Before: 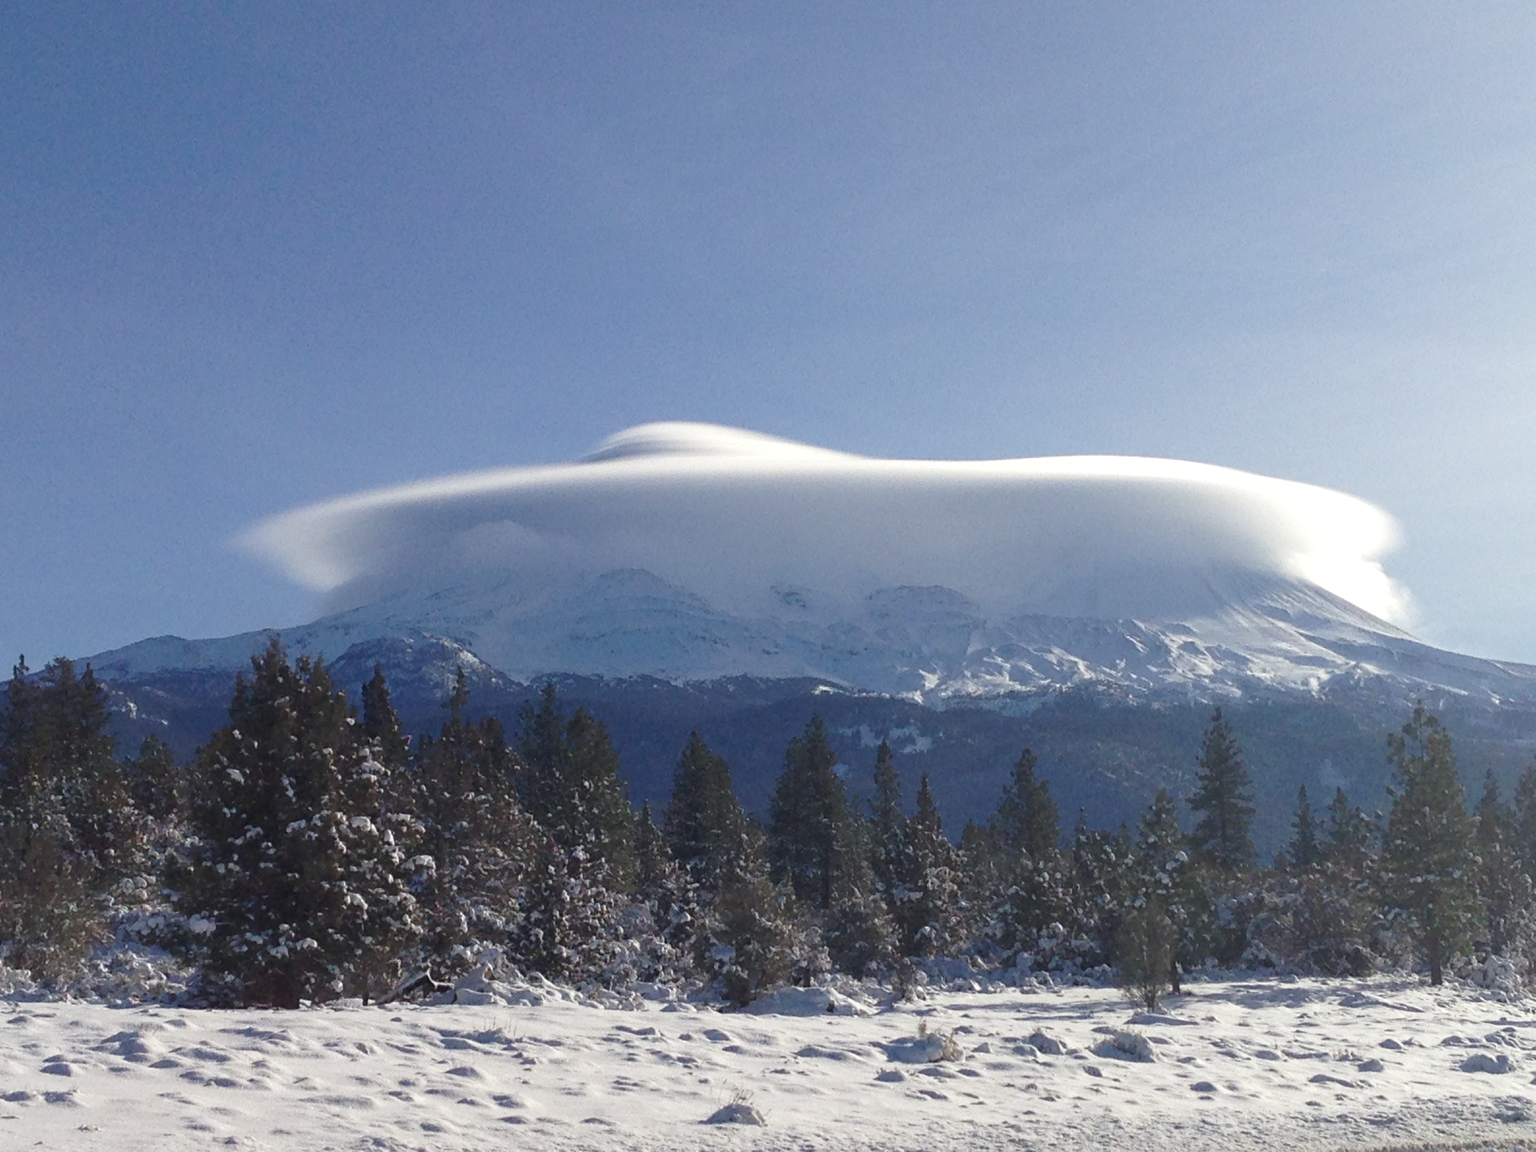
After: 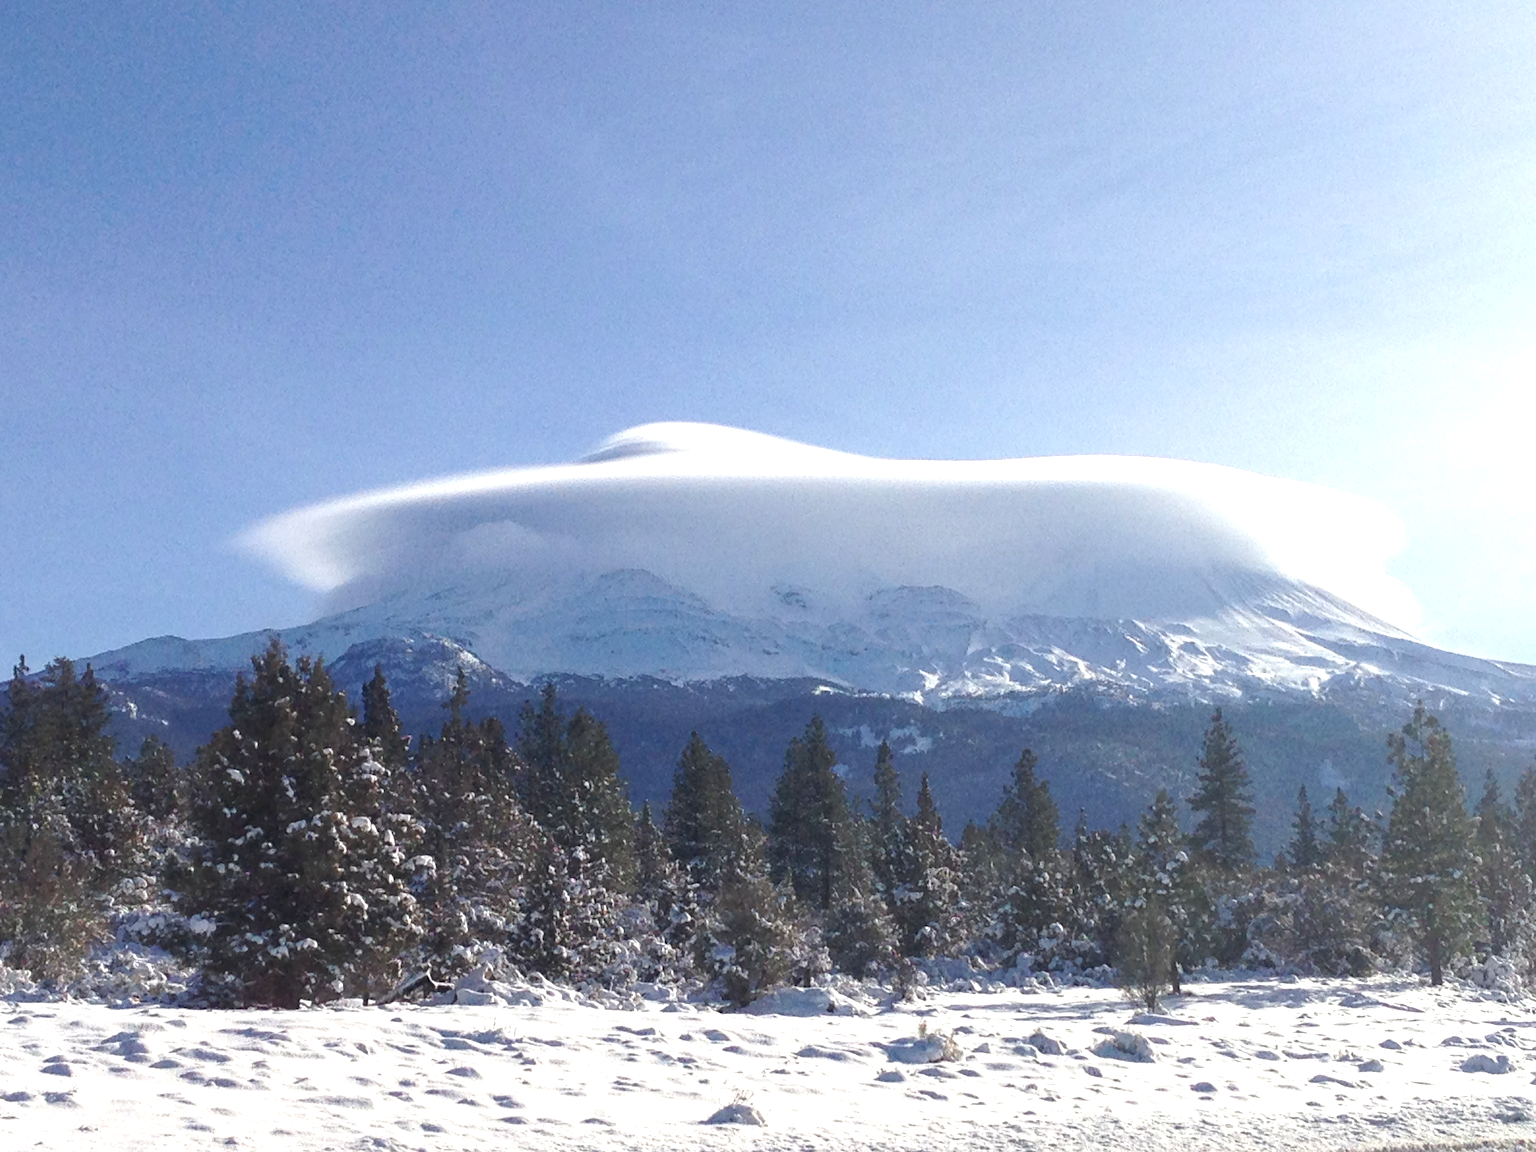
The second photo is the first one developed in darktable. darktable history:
local contrast: highlights 105%, shadows 99%, detail 119%, midtone range 0.2
exposure: black level correction 0, exposure 0.699 EV, compensate exposure bias true, compensate highlight preservation false
